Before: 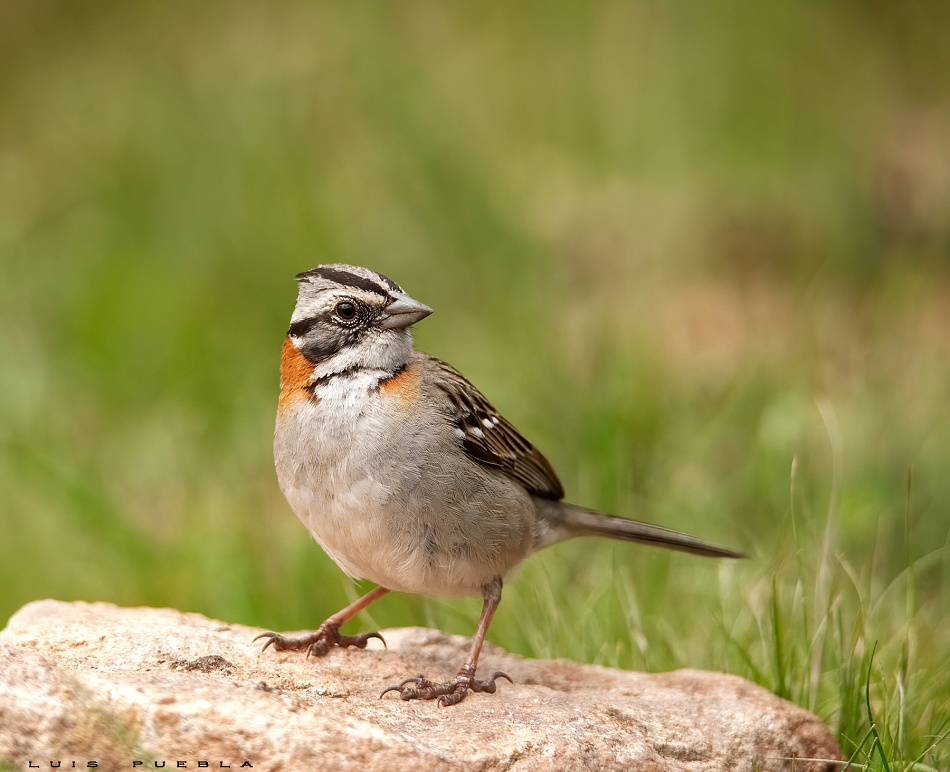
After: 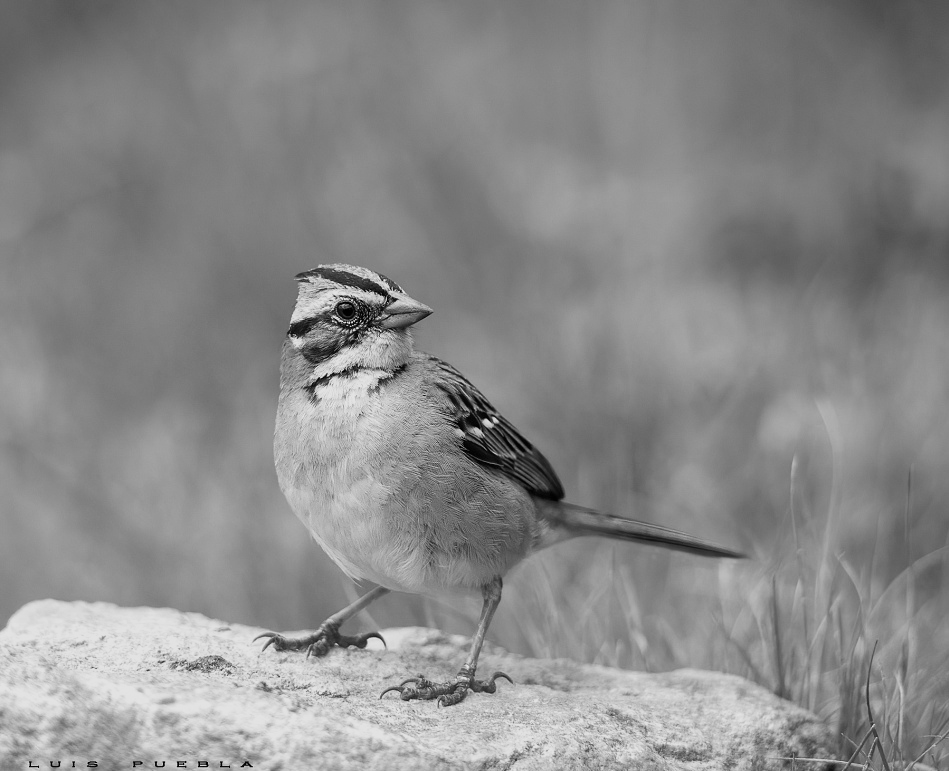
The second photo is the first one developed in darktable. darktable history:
color correction: highlights a* 21.88, highlights b* 22.25
monochrome: on, module defaults
sigmoid: contrast 1.22, skew 0.65
